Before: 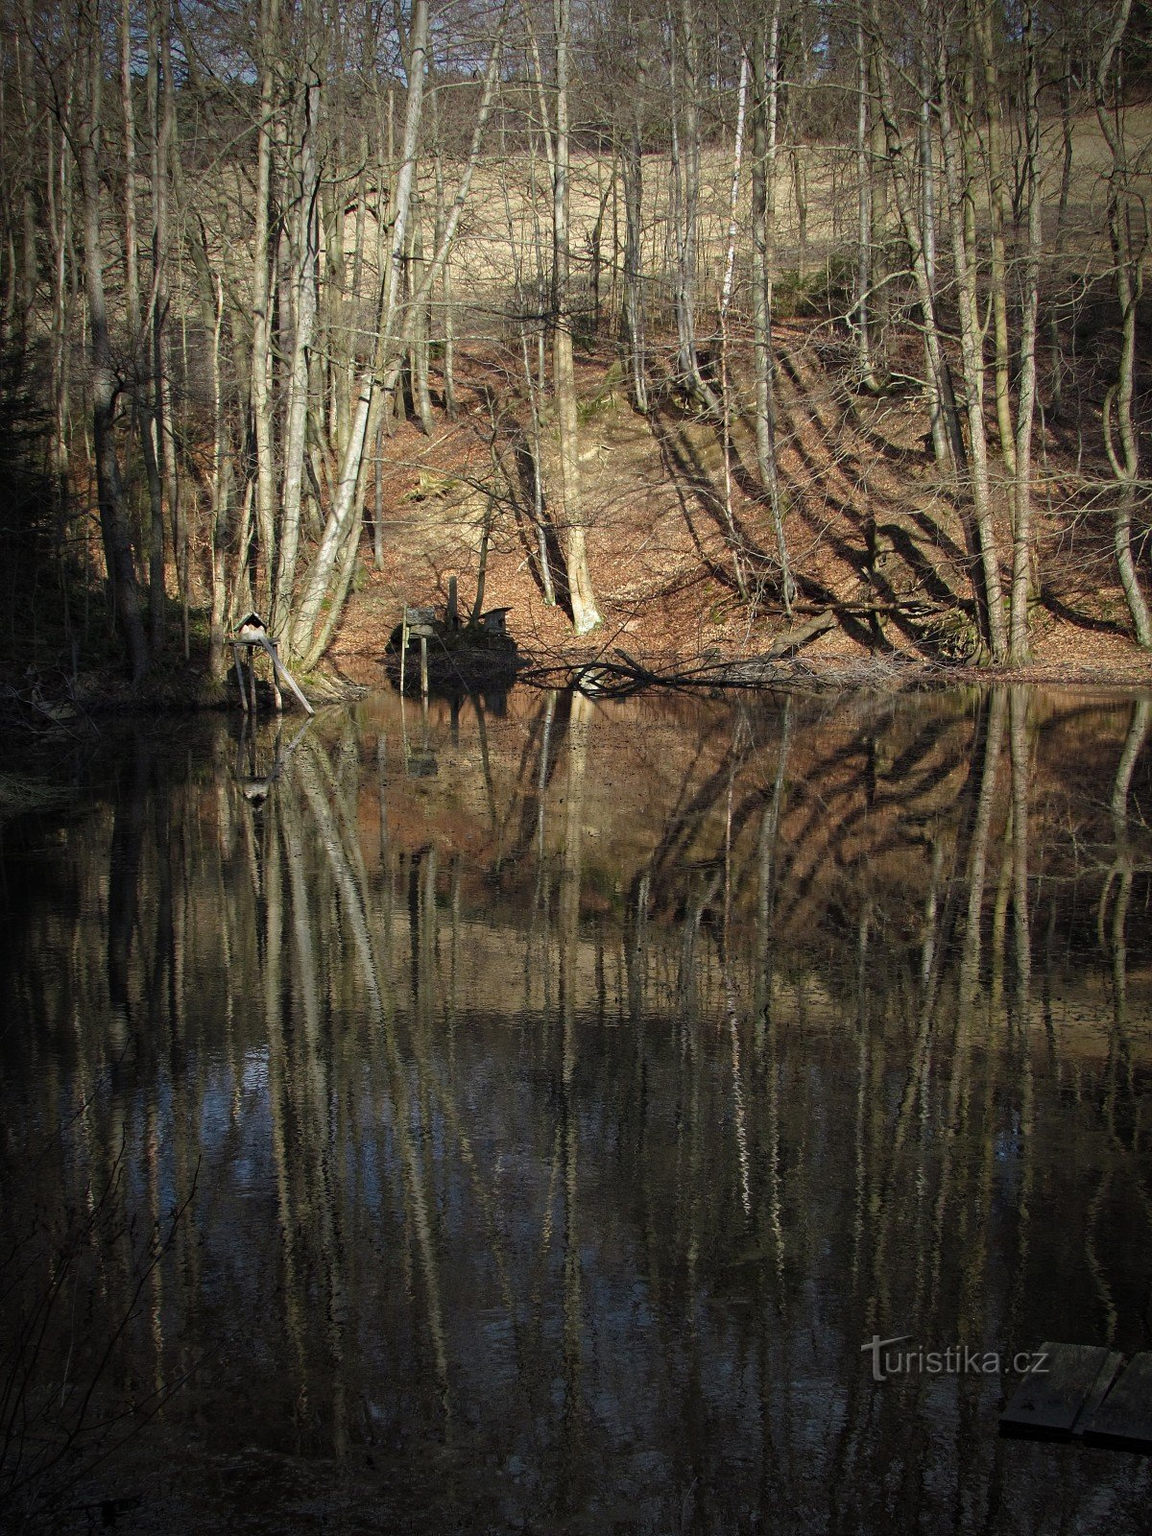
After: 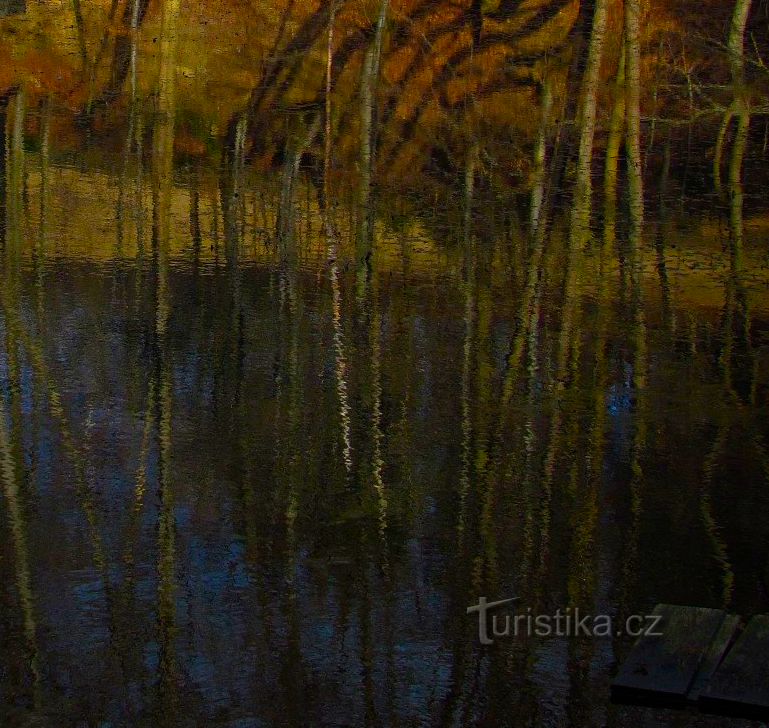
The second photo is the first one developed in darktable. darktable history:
crop and rotate: left 35.86%, top 49.657%, bottom 4.842%
contrast brightness saturation: saturation 0.497
exposure: exposure -0.571 EV, compensate exposure bias true, compensate highlight preservation false
color balance rgb: linear chroma grading › global chroma 20.625%, perceptual saturation grading › global saturation 29.493%, global vibrance 20%
